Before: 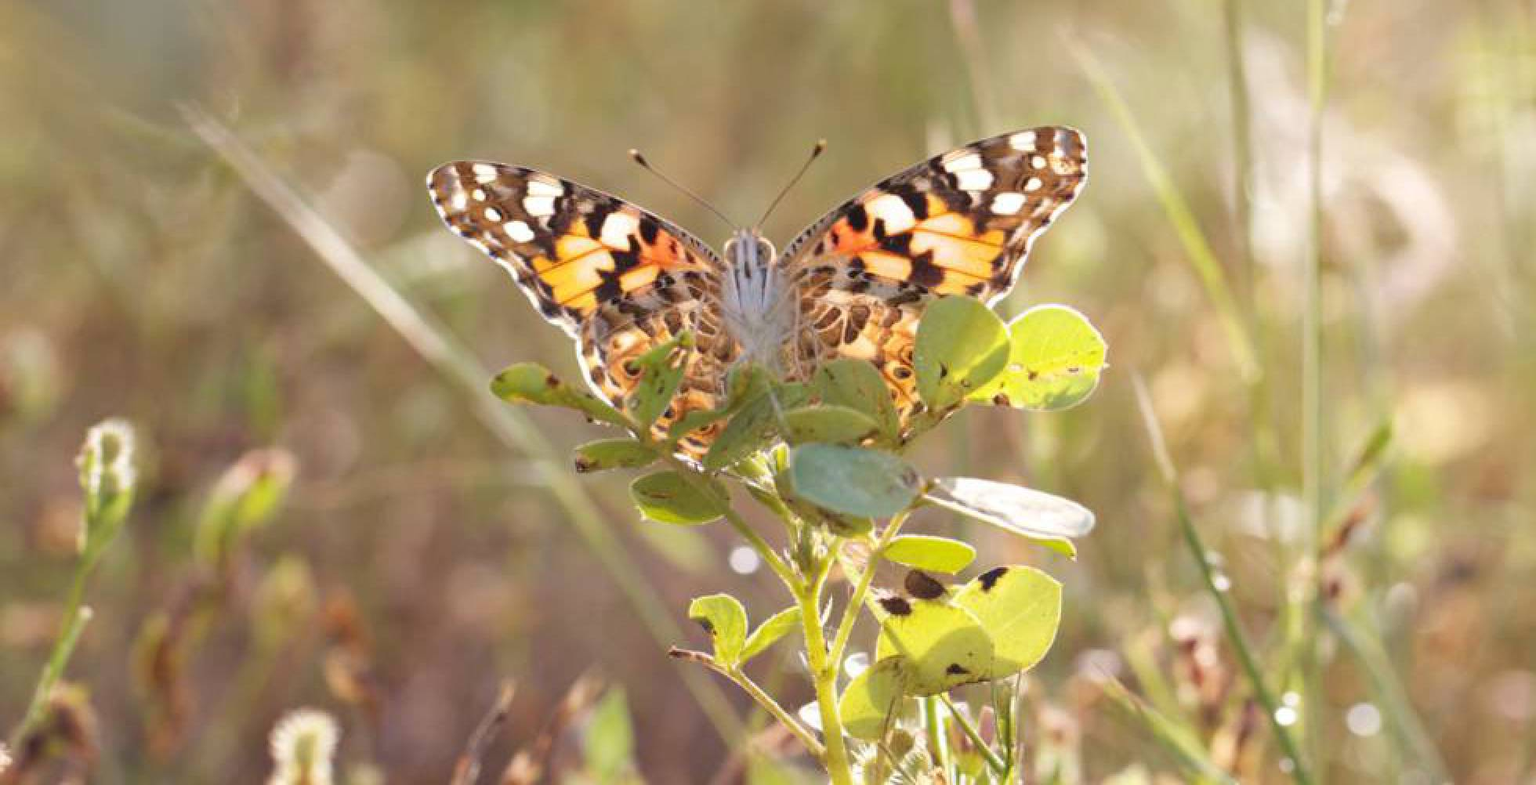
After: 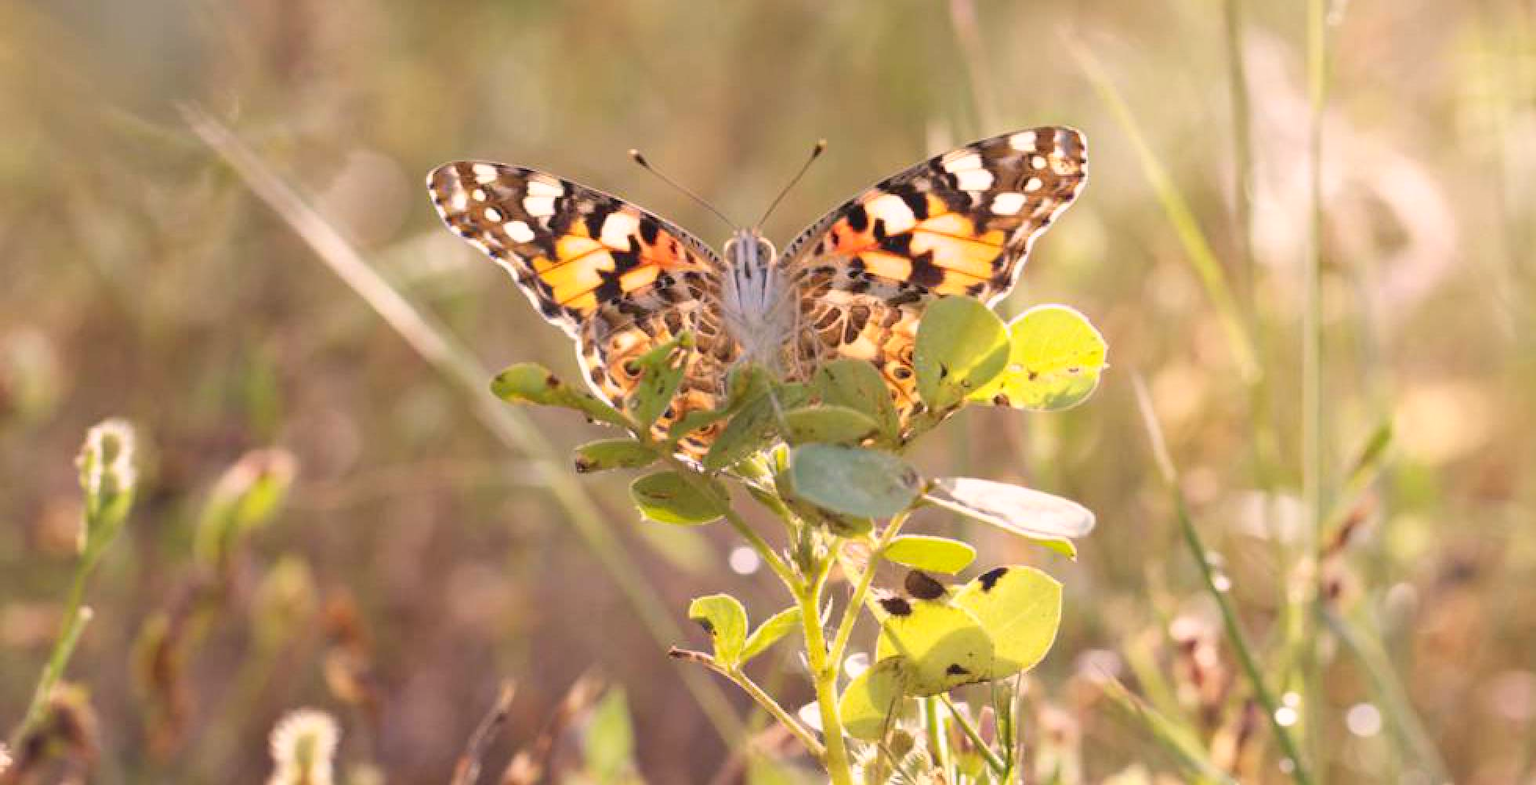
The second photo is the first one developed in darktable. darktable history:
contrast brightness saturation: contrast 0.1, brightness 0.02, saturation 0.02
color correction: highlights a* 7.34, highlights b* 4.37
